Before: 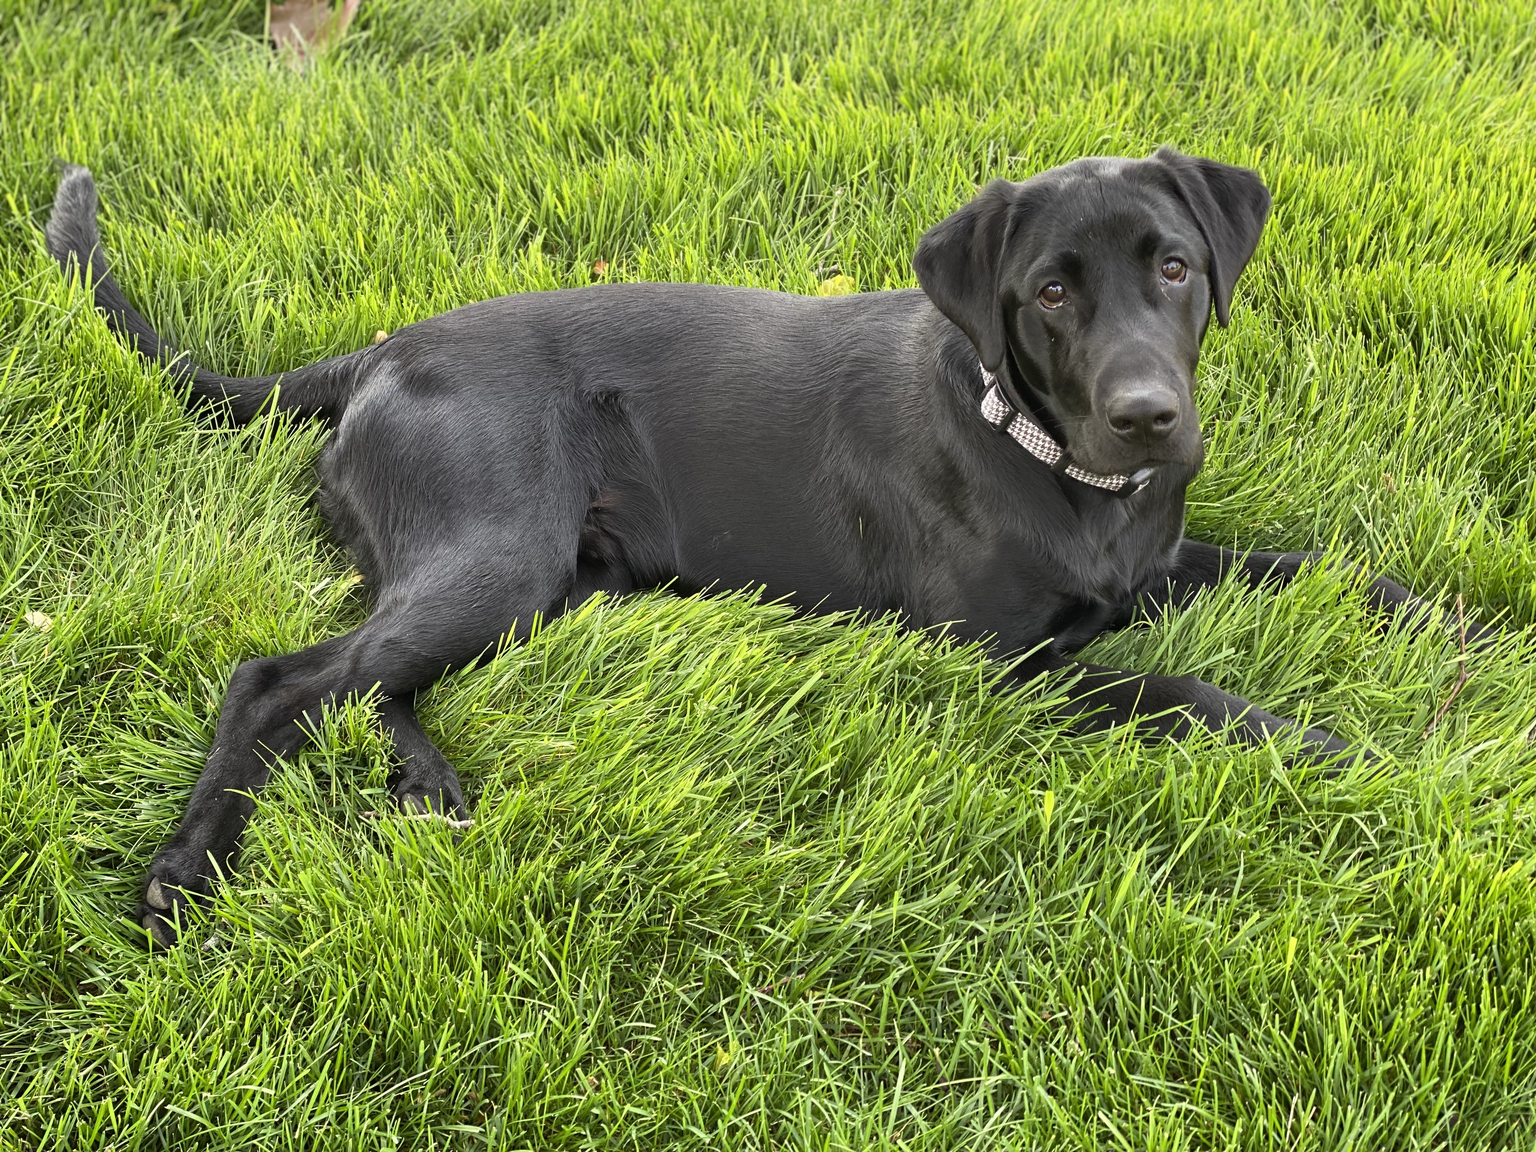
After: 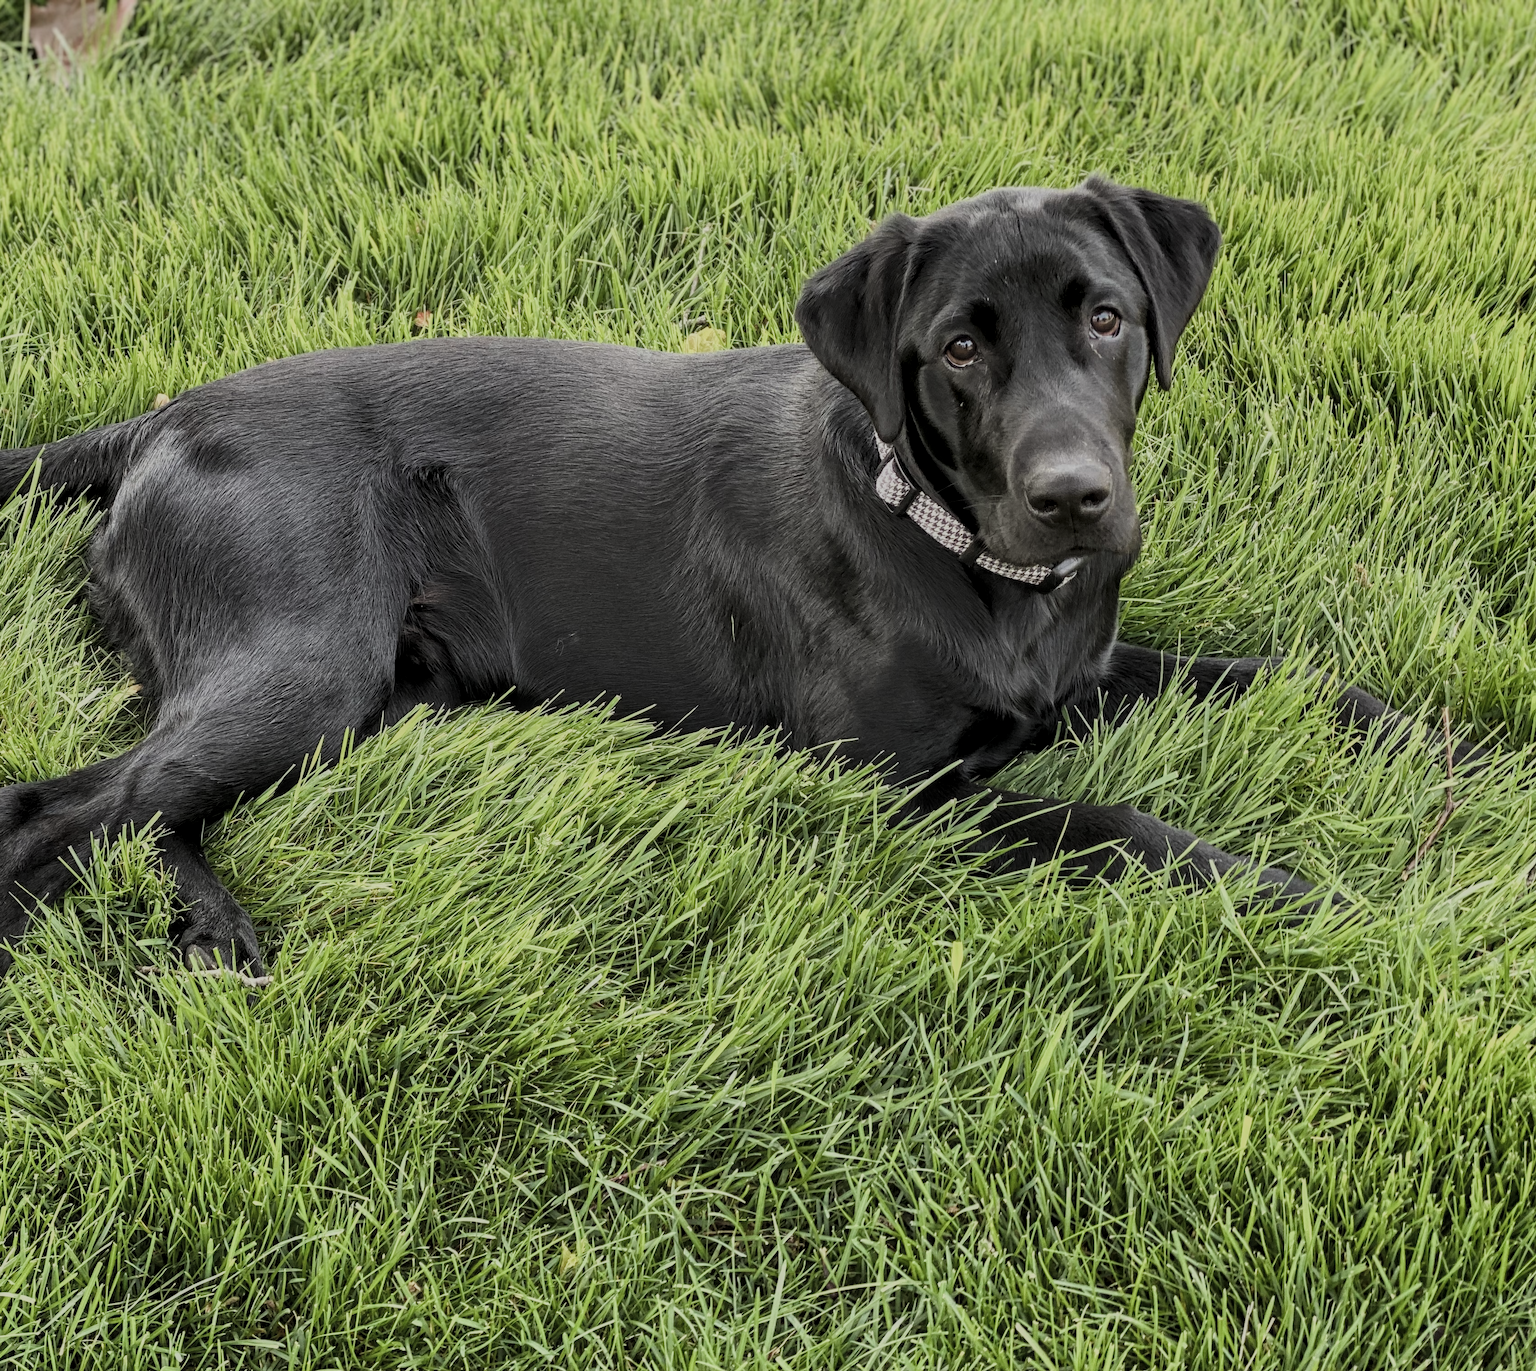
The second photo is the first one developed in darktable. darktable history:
contrast brightness saturation: contrast 0.097, saturation -0.291
crop: left 15.989%
local contrast: on, module defaults
filmic rgb: black relative exposure -7.22 EV, white relative exposure 5.35 EV, threshold 3.02 EV, hardness 3.03, color science v5 (2021), contrast in shadows safe, contrast in highlights safe, enable highlight reconstruction true
exposure: exposure -0.253 EV, compensate highlight preservation false
